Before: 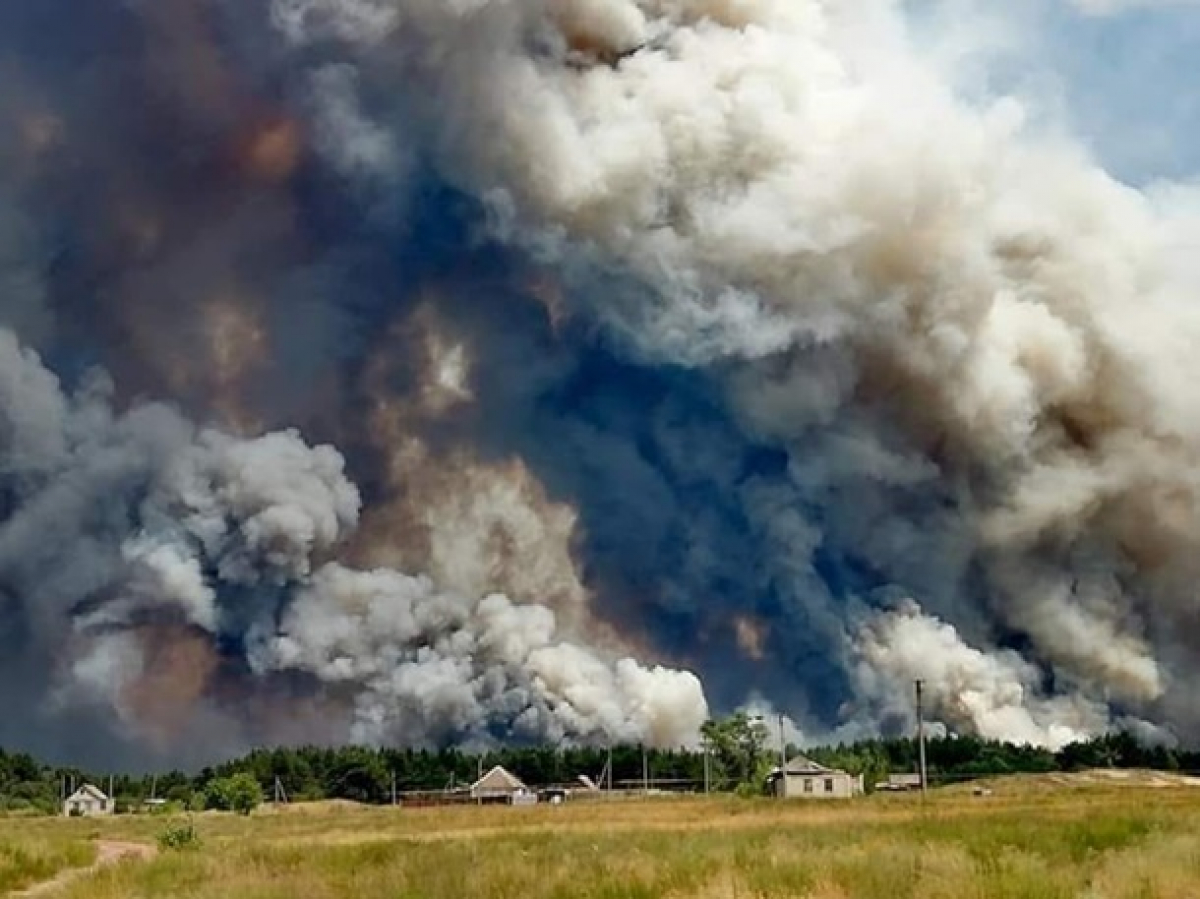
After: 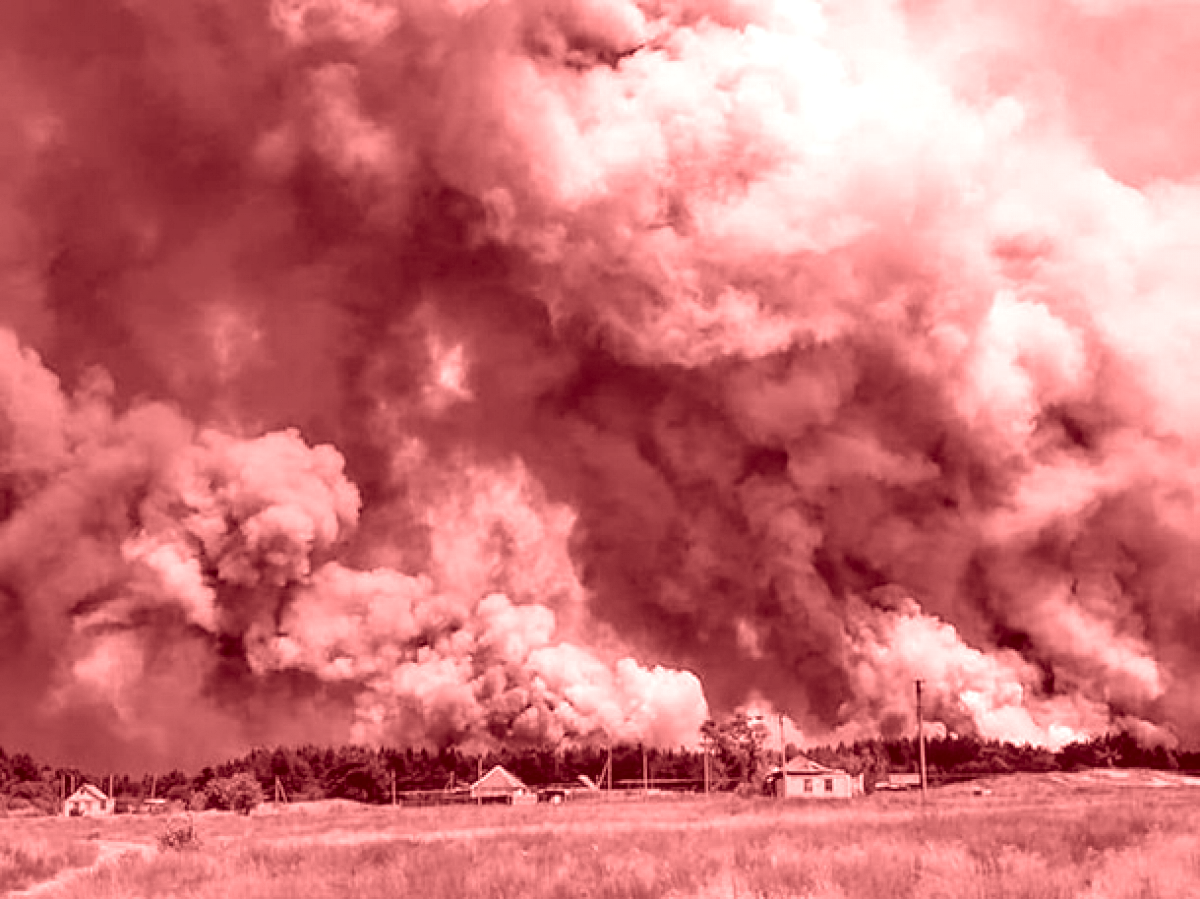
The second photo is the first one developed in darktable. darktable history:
white balance: red 0.988, blue 1.017
colorize: saturation 60%, source mix 100%
local contrast: detail 130%
